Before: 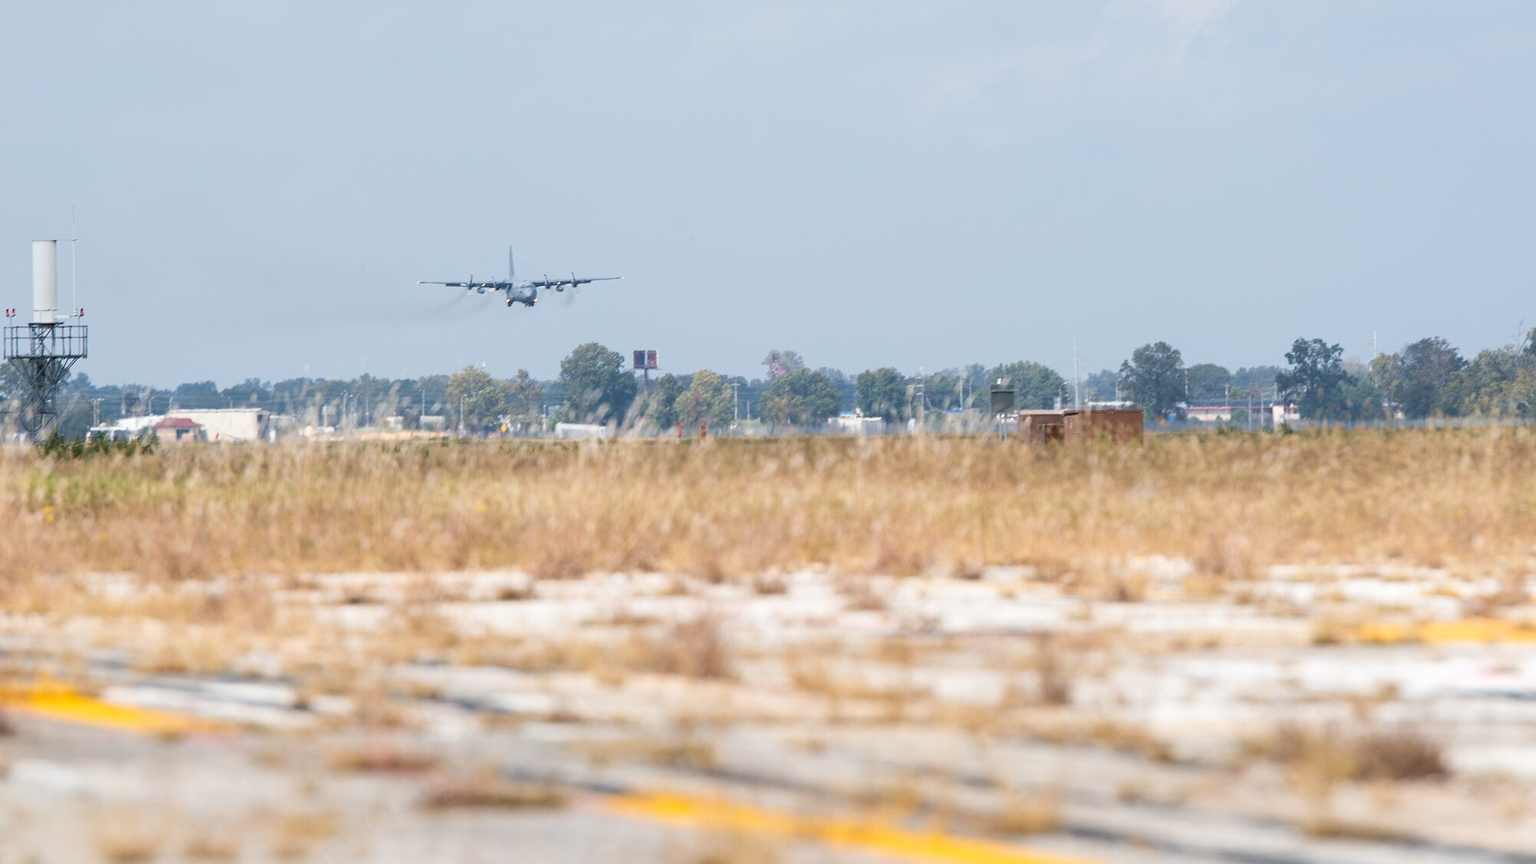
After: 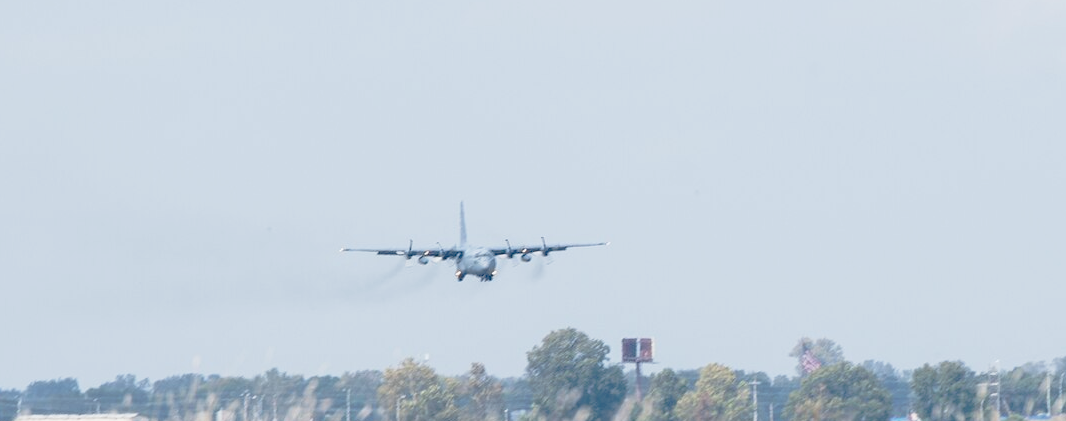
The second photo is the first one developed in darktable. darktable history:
crop: left 10.195%, top 10.505%, right 36.477%, bottom 52.03%
tone curve: curves: ch0 [(0, 0) (0.088, 0.042) (0.208, 0.176) (0.257, 0.267) (0.406, 0.483) (0.489, 0.556) (0.667, 0.73) (0.793, 0.851) (0.994, 0.974)]; ch1 [(0, 0) (0.161, 0.092) (0.35, 0.33) (0.392, 0.392) (0.457, 0.467) (0.505, 0.497) (0.537, 0.518) (0.553, 0.53) (0.58, 0.567) (0.739, 0.697) (1, 1)]; ch2 [(0, 0) (0.346, 0.362) (0.448, 0.419) (0.502, 0.499) (0.533, 0.517) (0.556, 0.533) (0.629, 0.619) (0.717, 0.678) (1, 1)], preserve colors none
